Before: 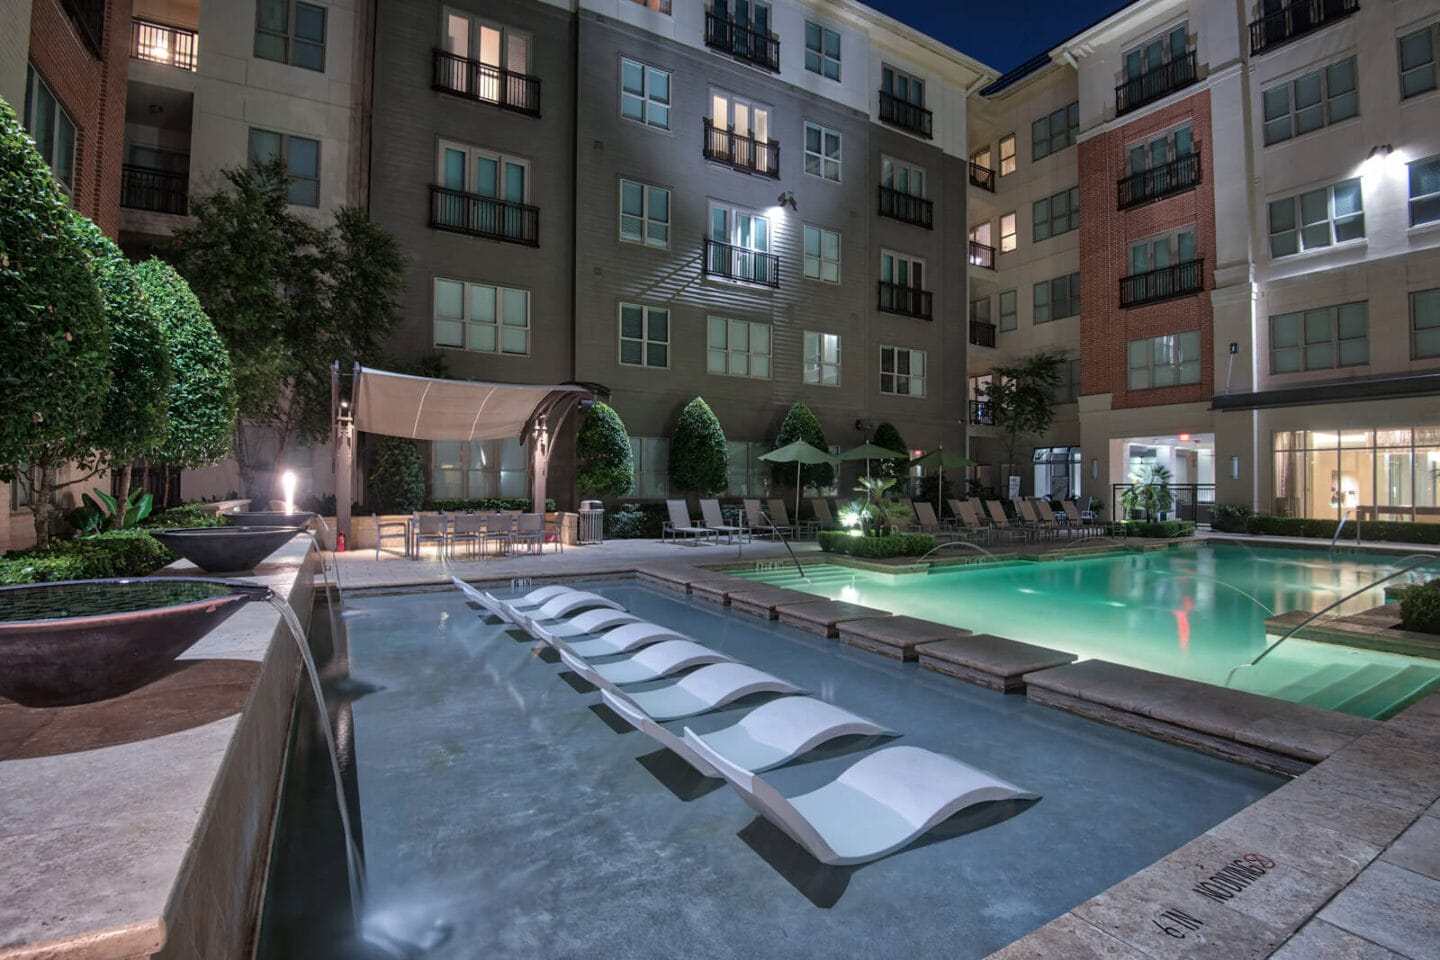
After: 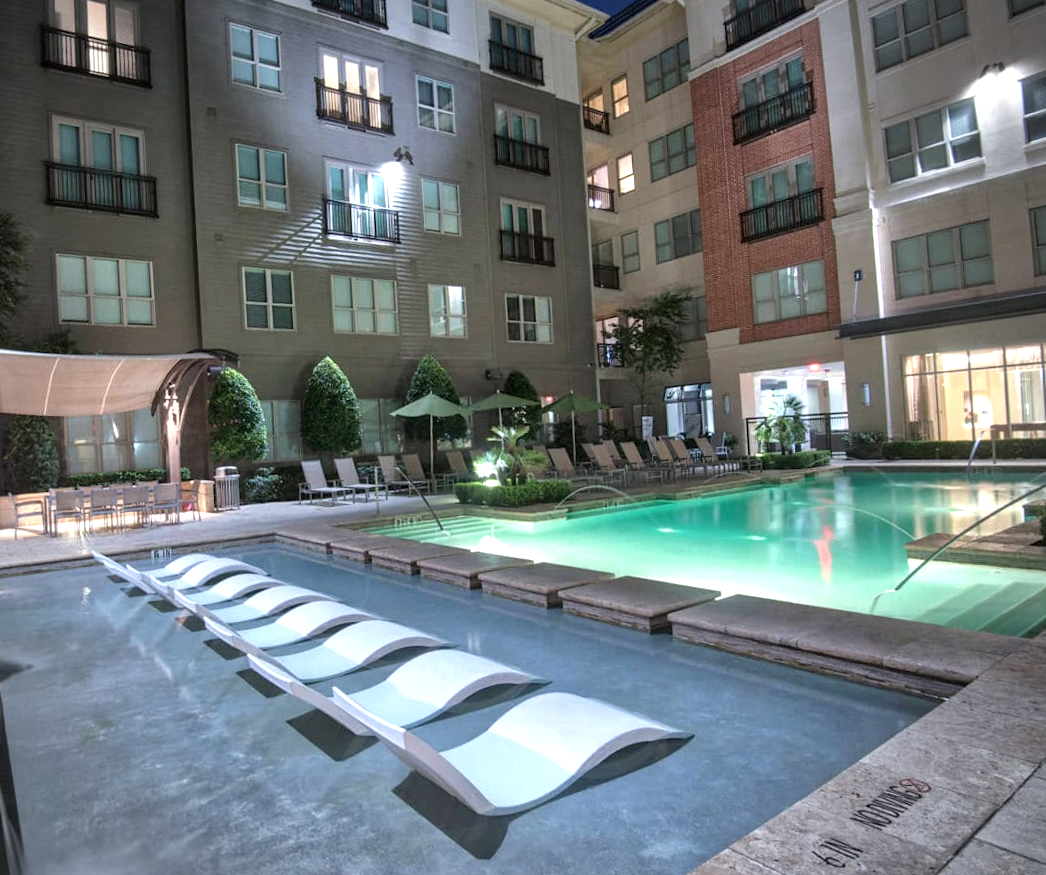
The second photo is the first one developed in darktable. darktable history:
exposure: black level correction 0, exposure 0.95 EV, compensate exposure bias true, compensate highlight preservation false
rotate and perspective: rotation -3.52°, crop left 0.036, crop right 0.964, crop top 0.081, crop bottom 0.919
vignetting: width/height ratio 1.094
crop and rotate: left 24.6%
